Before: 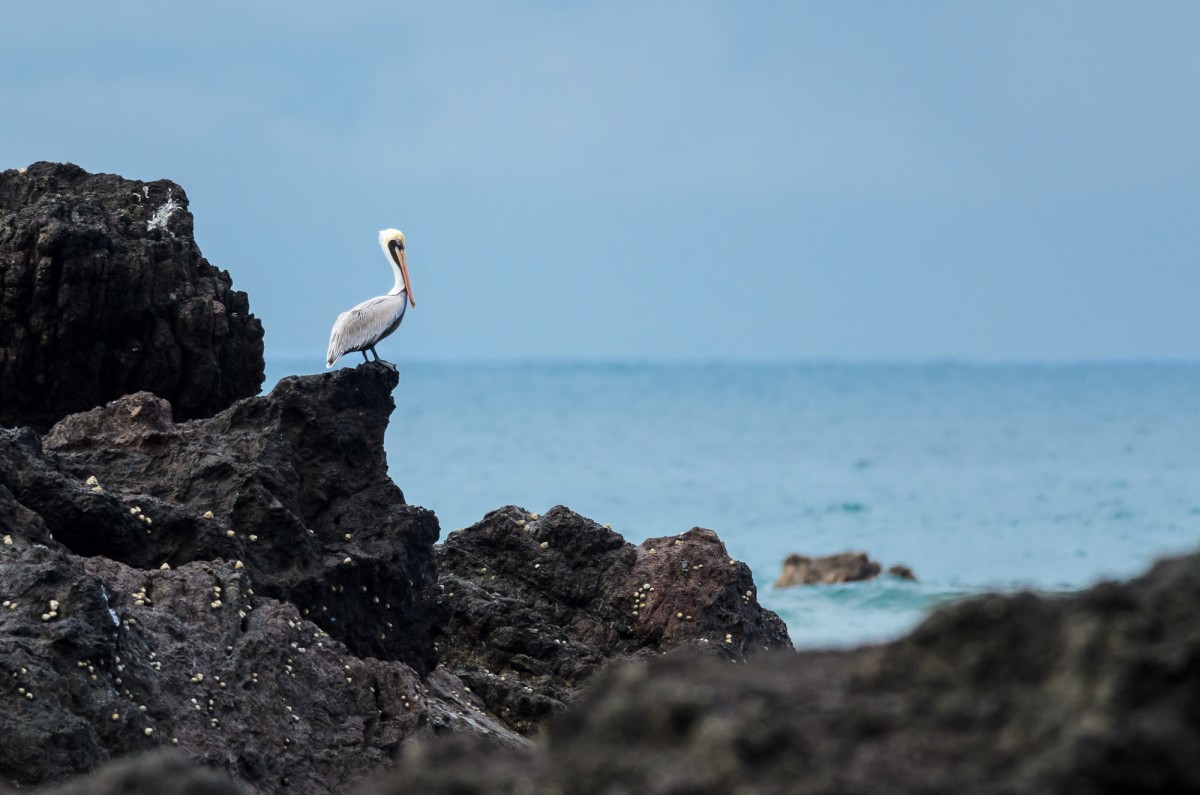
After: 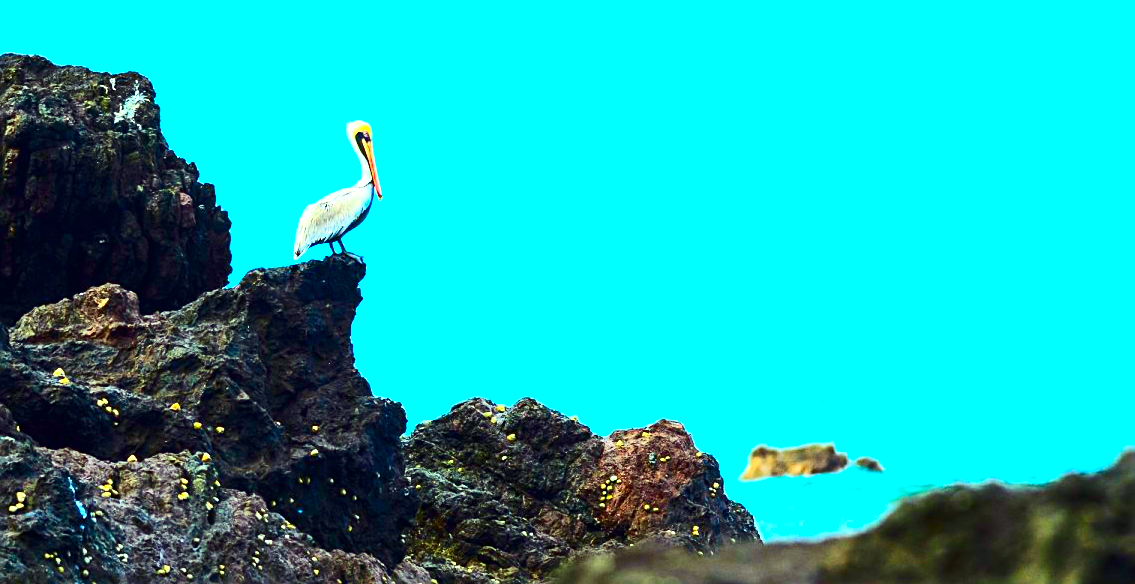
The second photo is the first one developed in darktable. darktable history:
crop and rotate: left 2.809%, top 13.713%, right 2.544%, bottom 12.826%
sharpen: on, module defaults
color correction: highlights a* -10.92, highlights b* 9.96, saturation 1.72
contrast brightness saturation: contrast 0.256, brightness 0.018, saturation 0.855
exposure: black level correction 0, exposure 1.121 EV, compensate highlight preservation false
